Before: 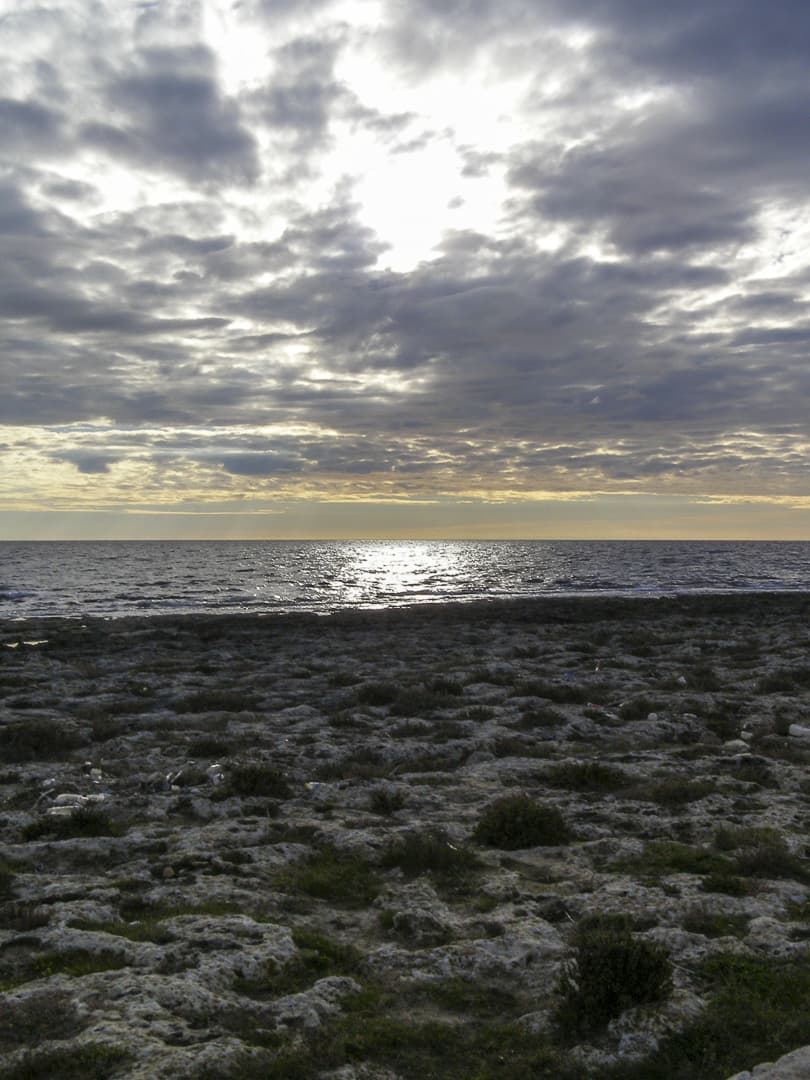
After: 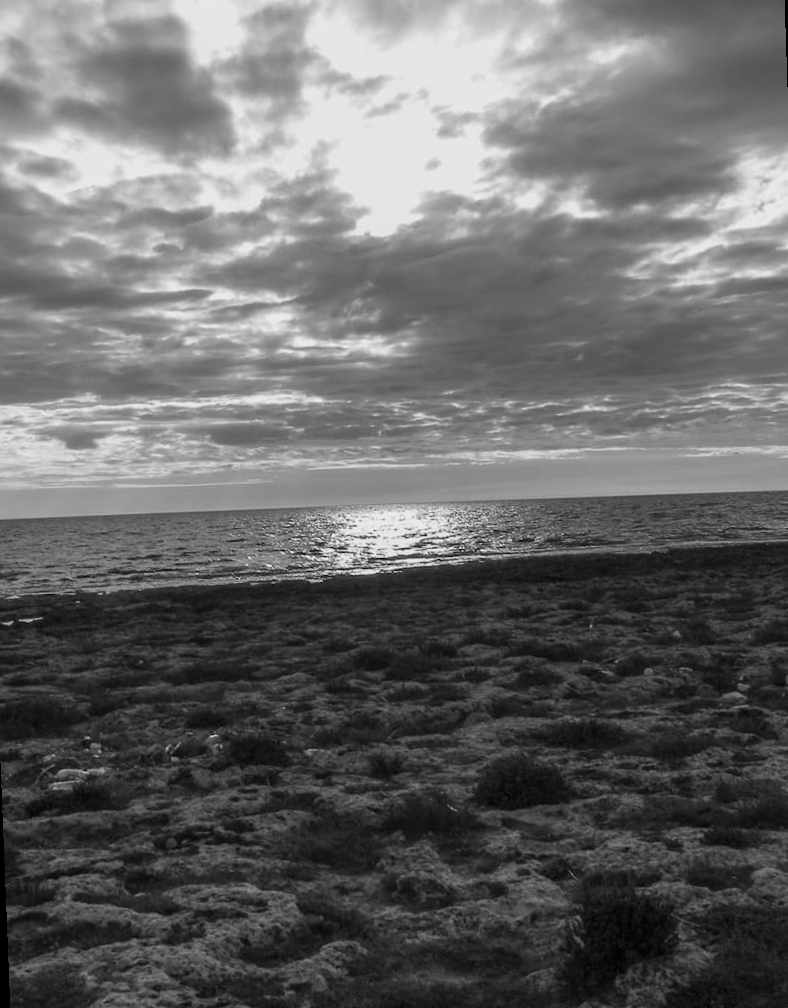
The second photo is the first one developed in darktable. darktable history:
monochrome: a 26.22, b 42.67, size 0.8
rotate and perspective: rotation -2.12°, lens shift (vertical) 0.009, lens shift (horizontal) -0.008, automatic cropping original format, crop left 0.036, crop right 0.964, crop top 0.05, crop bottom 0.959
